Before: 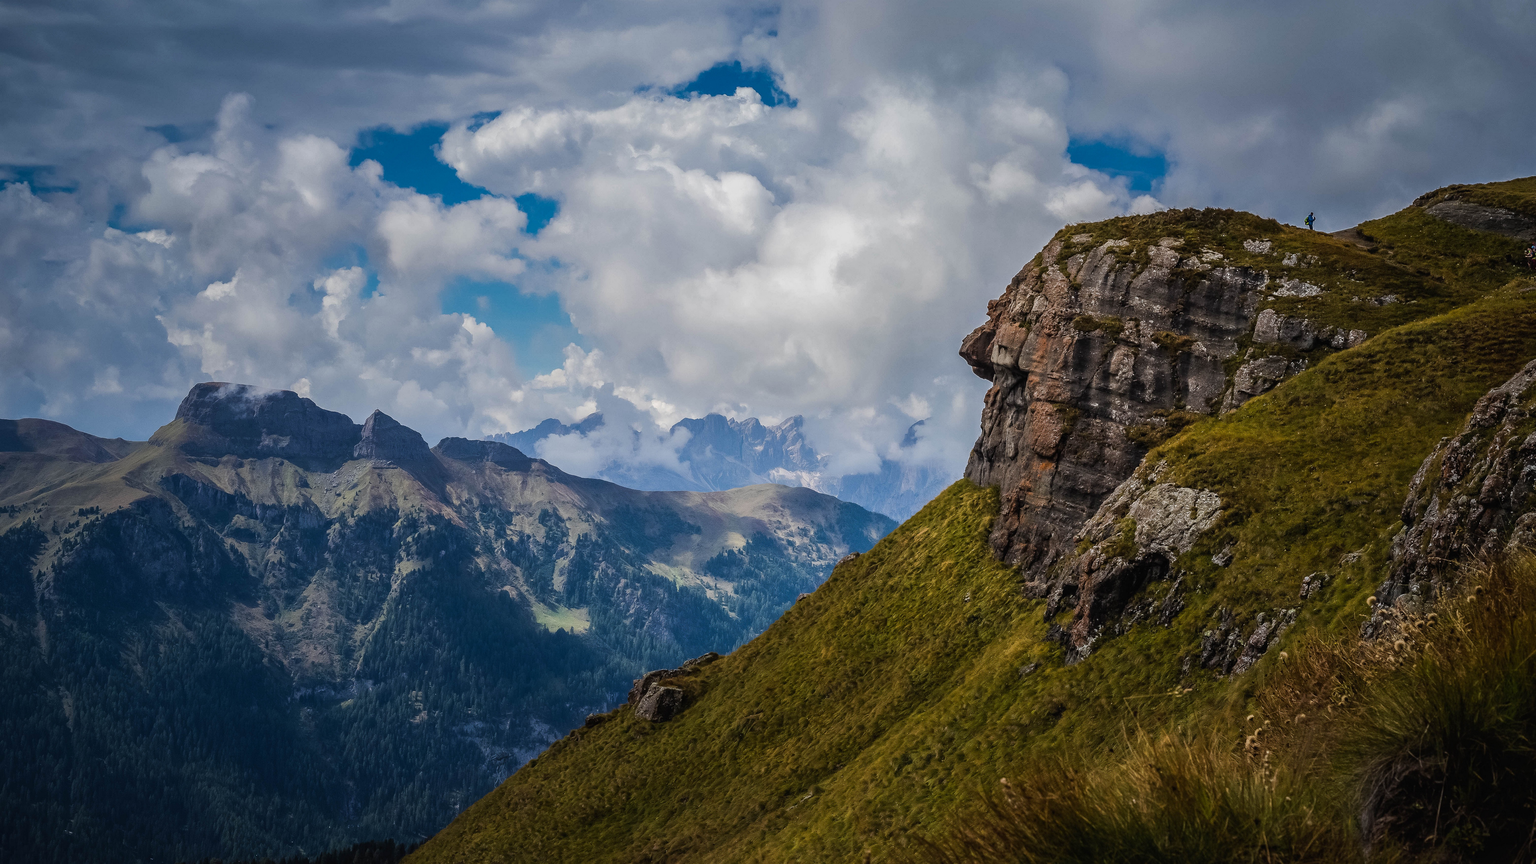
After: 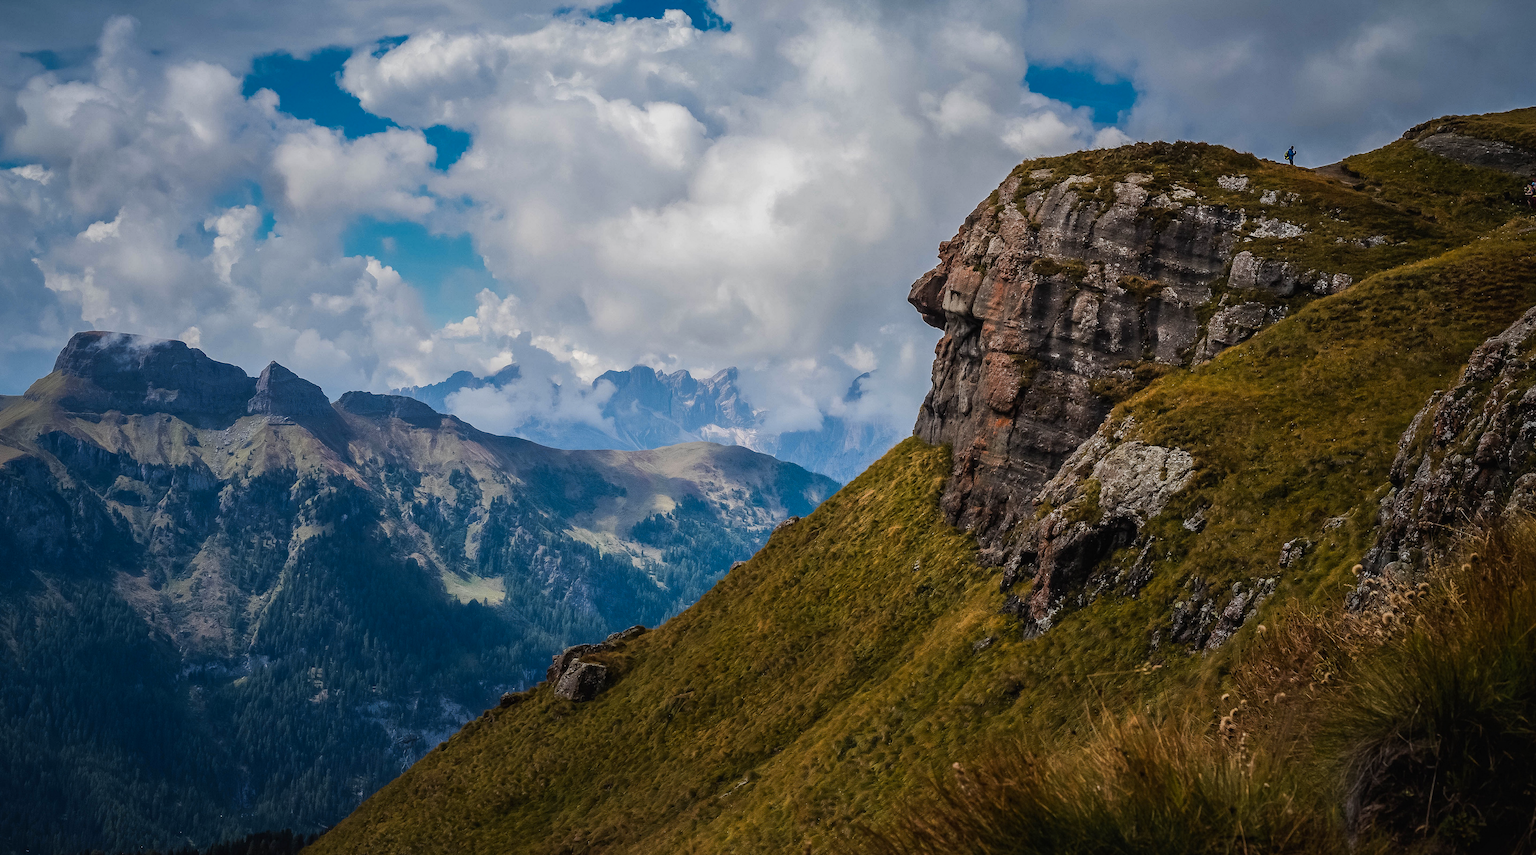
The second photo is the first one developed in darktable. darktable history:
crop and rotate: left 8.271%, top 9.141%
color zones: curves: ch1 [(0.29, 0.492) (0.373, 0.185) (0.509, 0.481)]; ch2 [(0.25, 0.462) (0.749, 0.457)]
